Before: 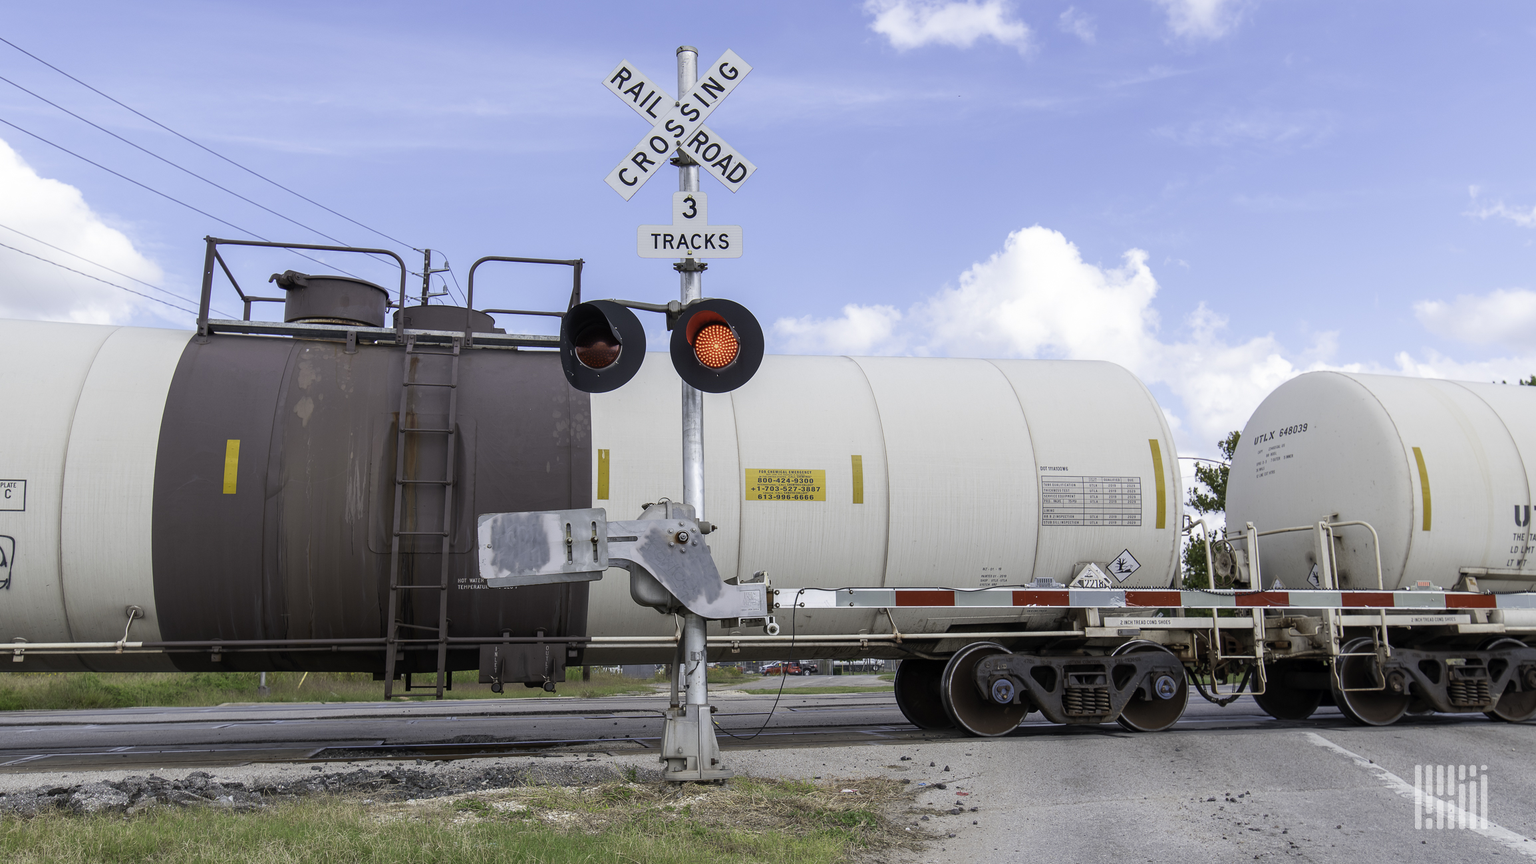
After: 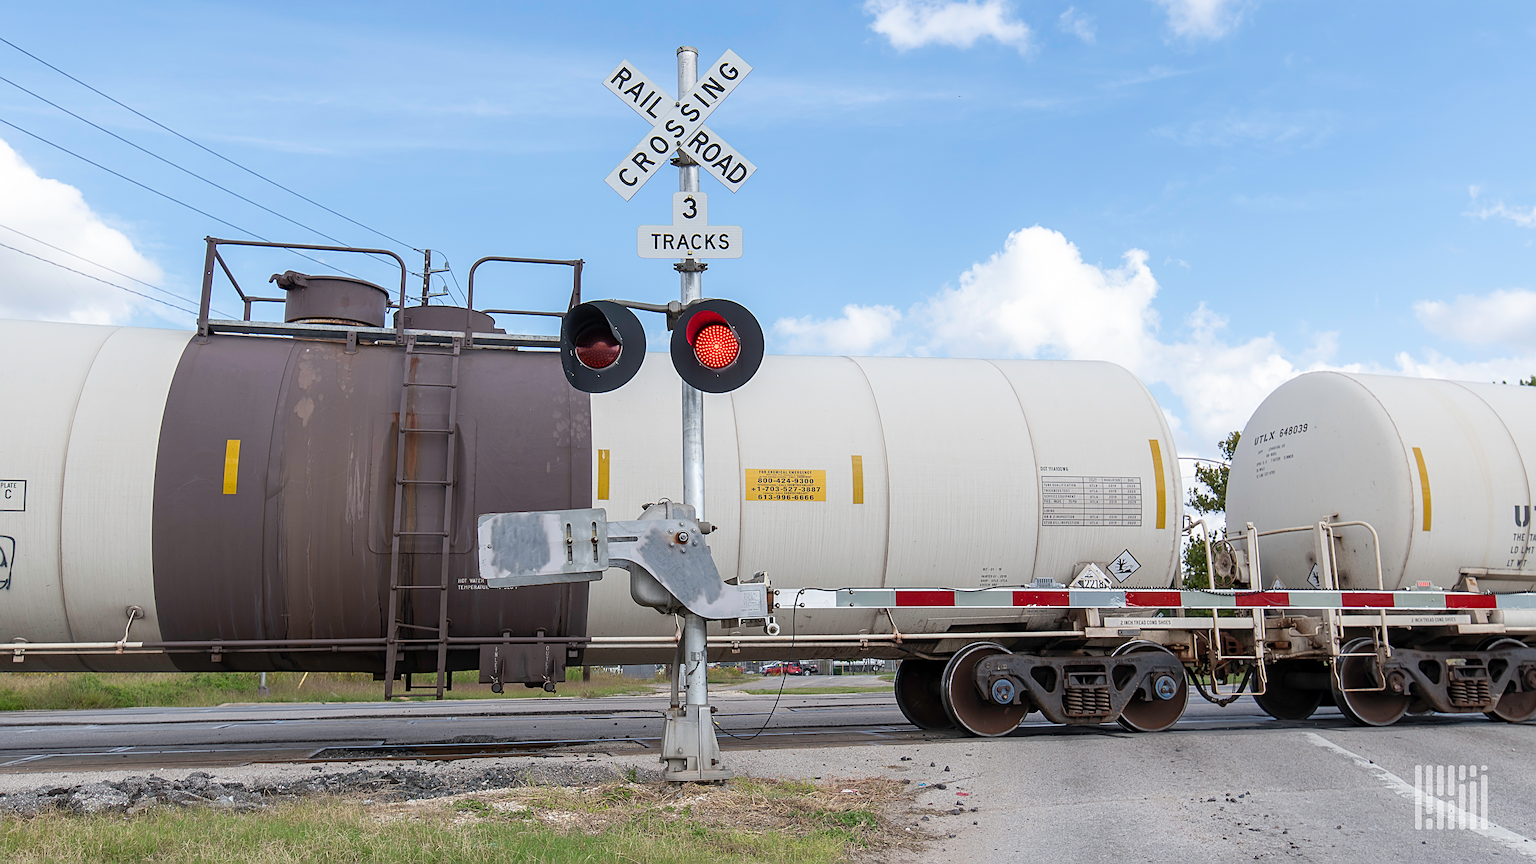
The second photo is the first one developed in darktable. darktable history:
sharpen: amount 0.478
fill light: on, module defaults
